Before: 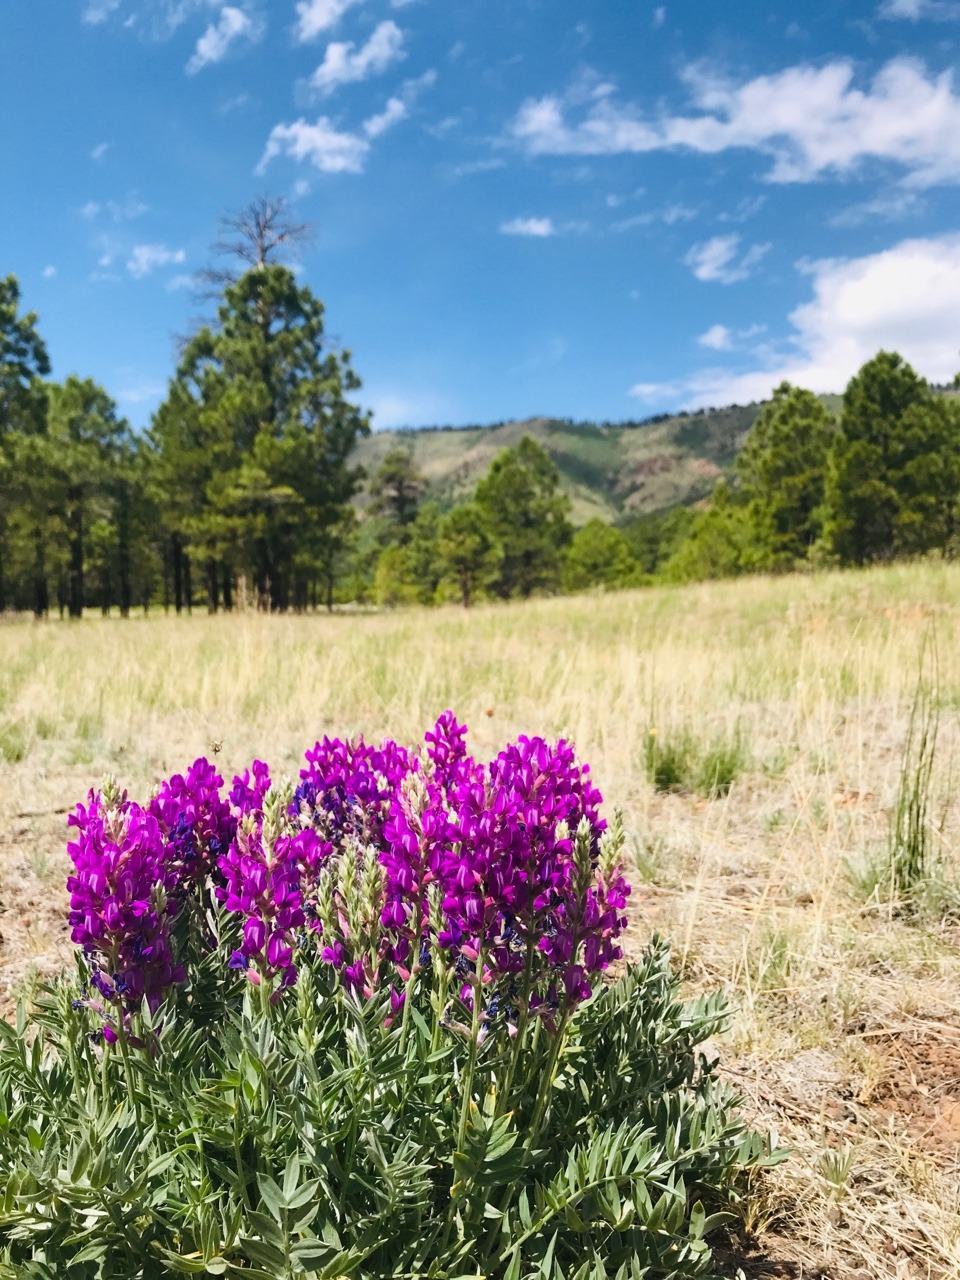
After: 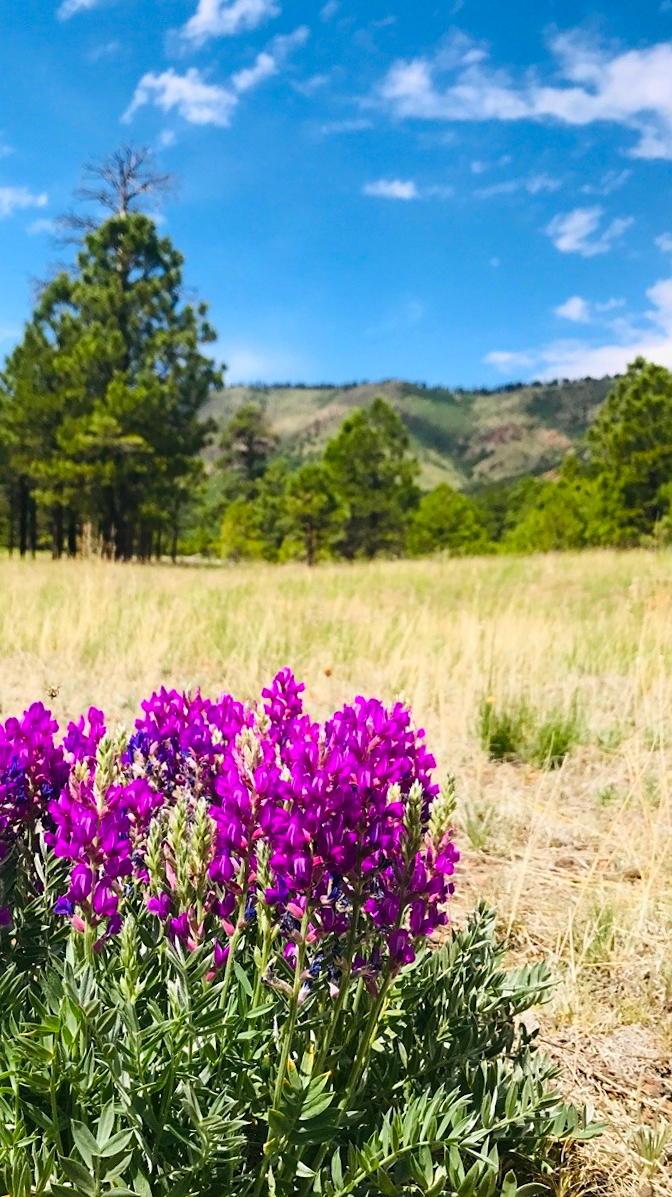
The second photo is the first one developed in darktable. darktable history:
crop and rotate: angle -2.98°, left 14.217%, top 0.042%, right 10.922%, bottom 0.066%
contrast brightness saturation: contrast 0.09, saturation 0.273
sharpen: amount 0.201
